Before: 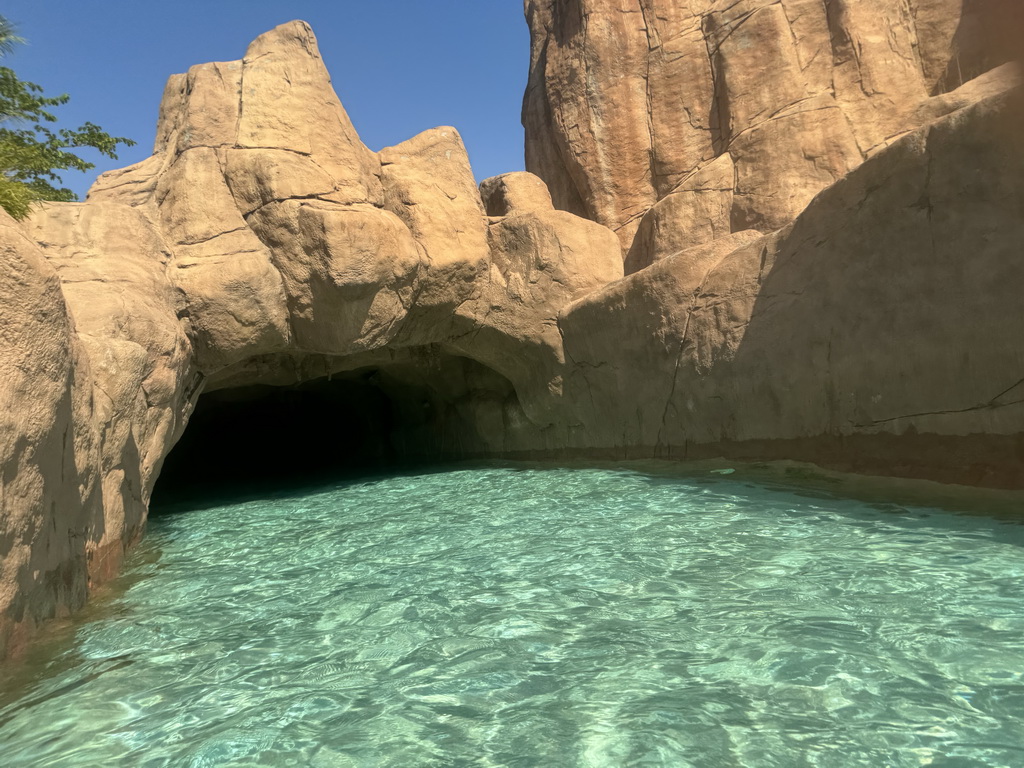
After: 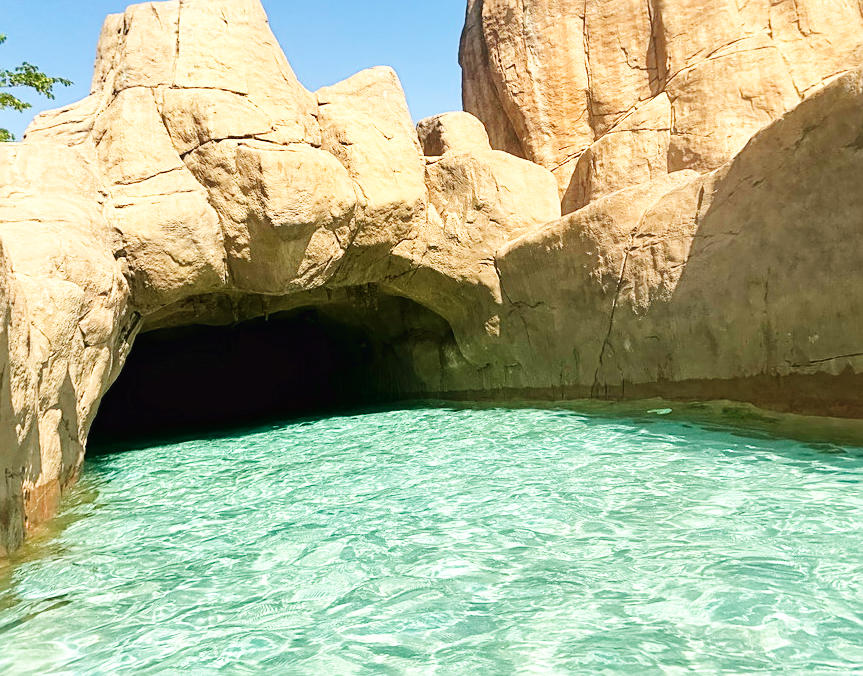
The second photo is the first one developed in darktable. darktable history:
base curve: curves: ch0 [(0, 0.003) (0.001, 0.002) (0.006, 0.004) (0.02, 0.022) (0.048, 0.086) (0.094, 0.234) (0.162, 0.431) (0.258, 0.629) (0.385, 0.8) (0.548, 0.918) (0.751, 0.988) (1, 1)], preserve colors none
crop: left 6.174%, top 7.934%, right 9.524%, bottom 4.025%
sharpen: on, module defaults
